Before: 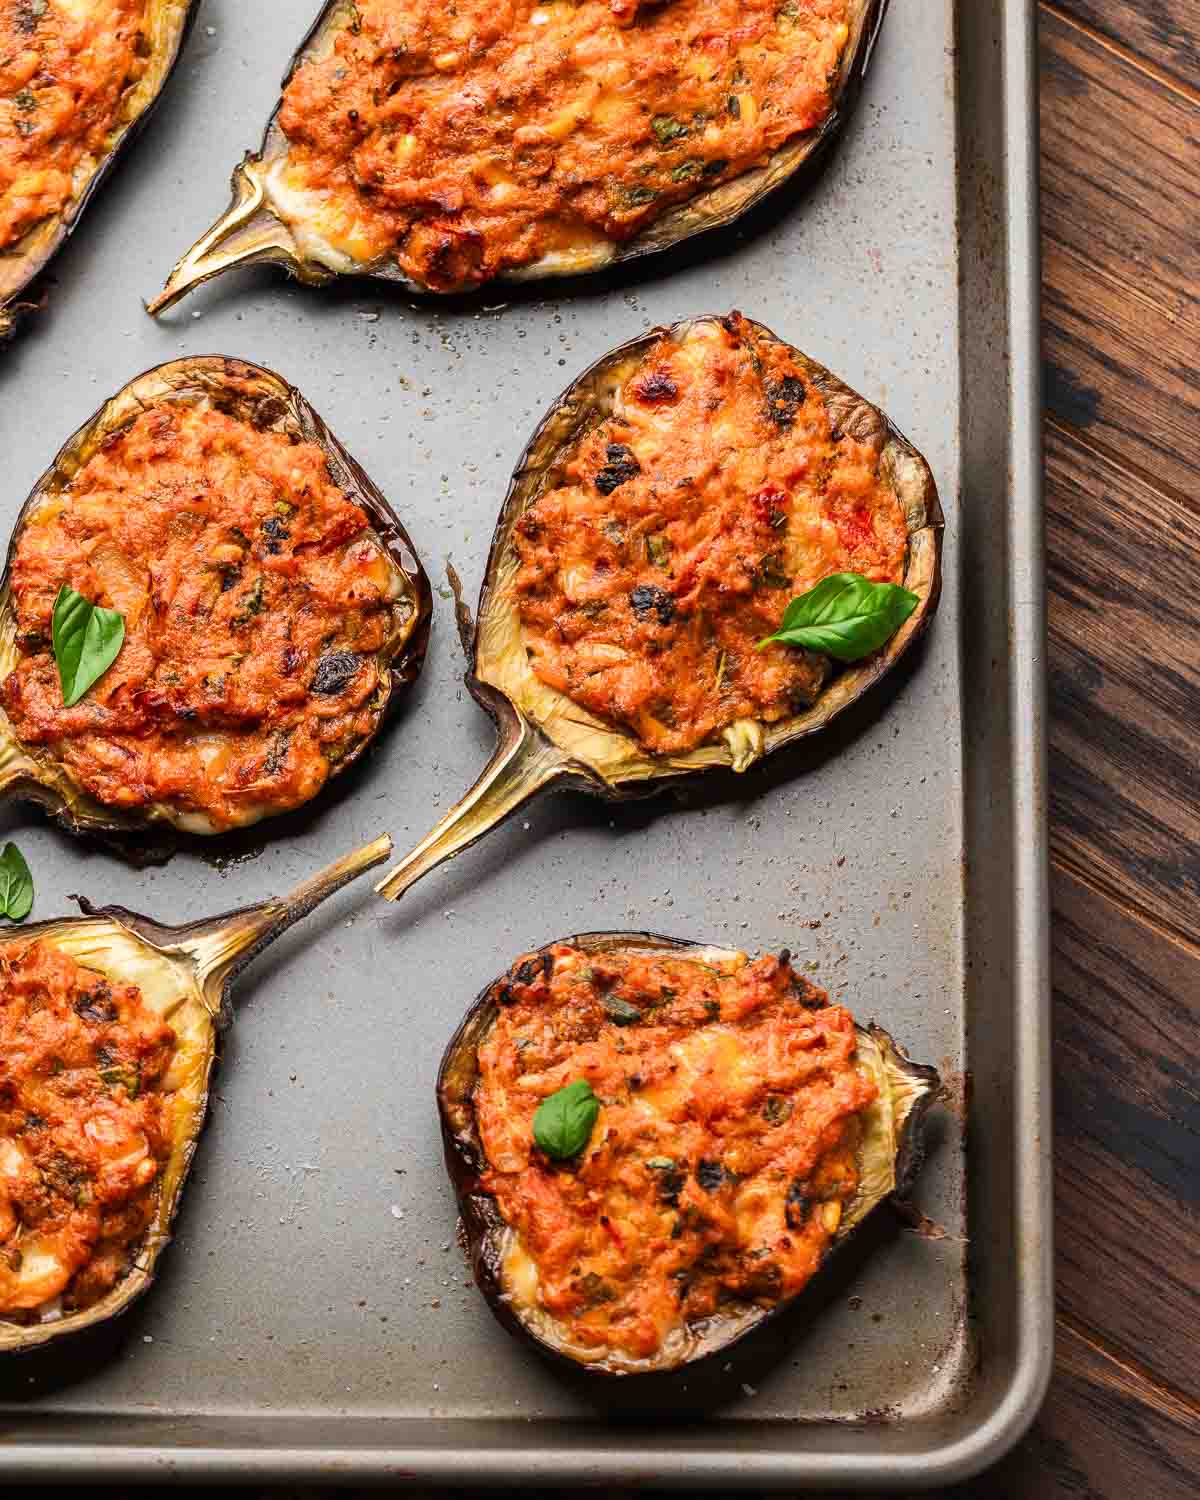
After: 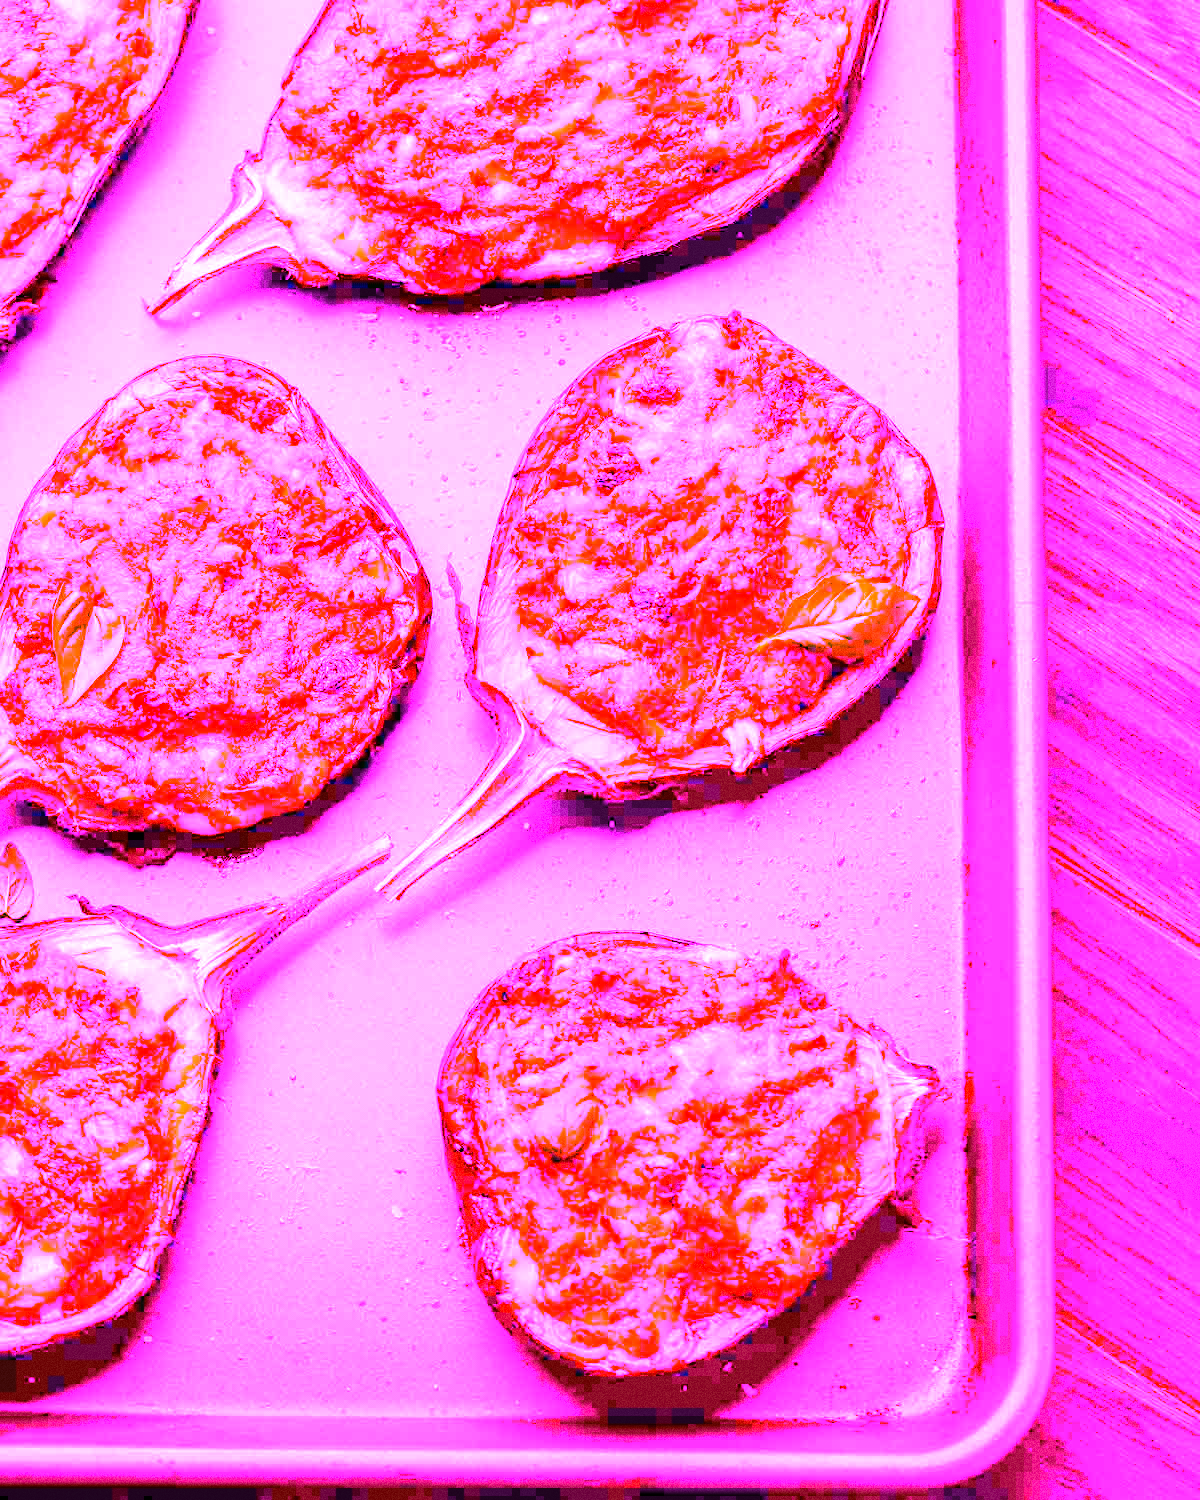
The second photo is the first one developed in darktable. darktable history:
grain: coarseness 0.09 ISO
white balance: red 8, blue 8
